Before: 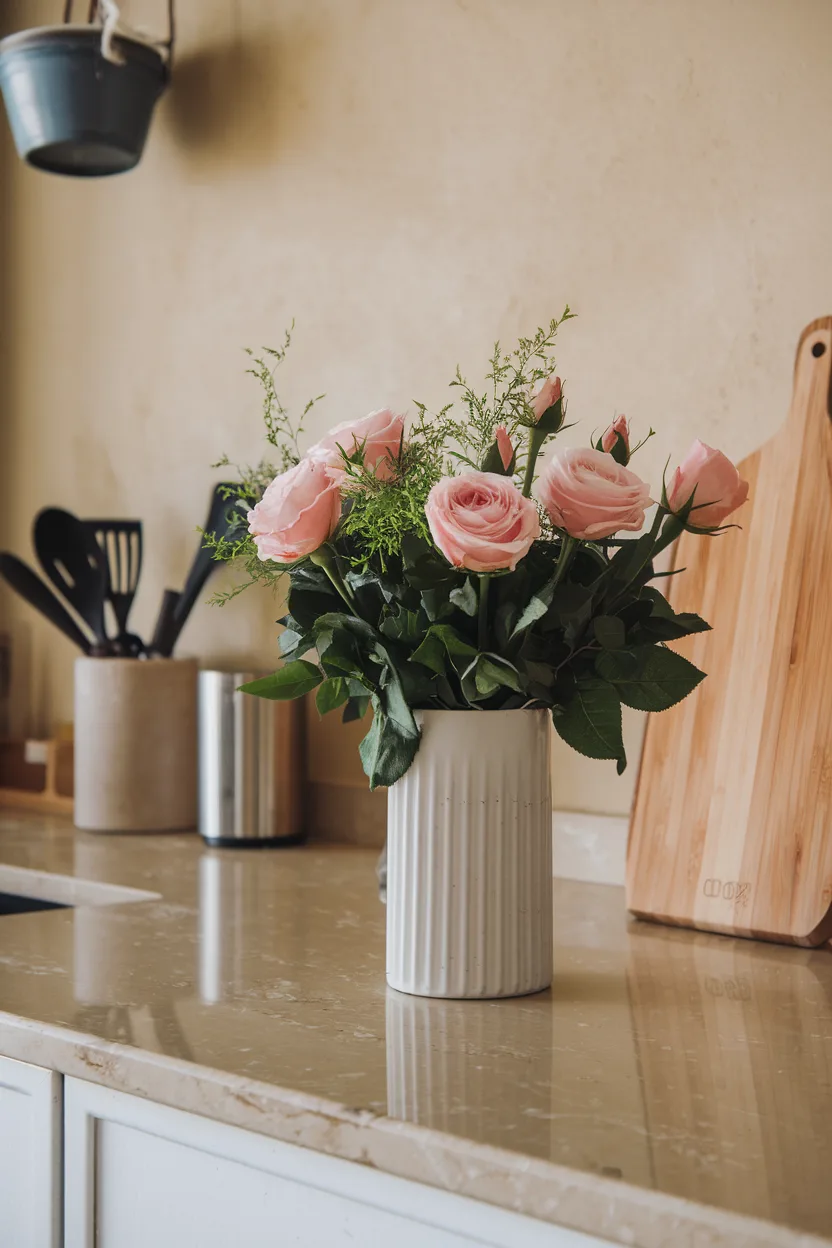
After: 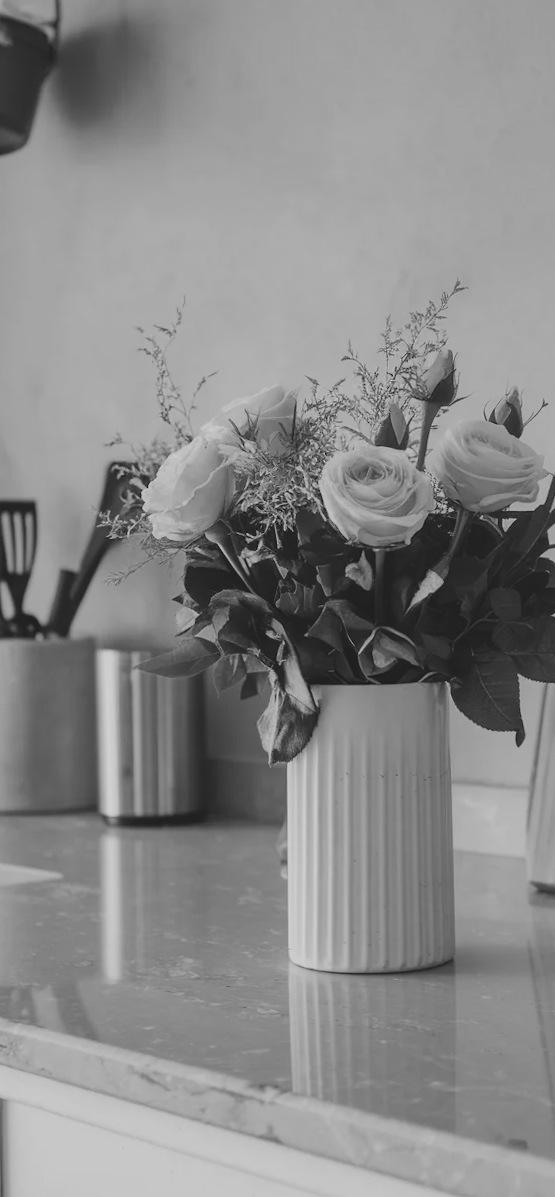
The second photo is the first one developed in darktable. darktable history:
rotate and perspective: rotation -1°, crop left 0.011, crop right 0.989, crop top 0.025, crop bottom 0.975
contrast brightness saturation: contrast -0.26, saturation -0.43
white balance: red 1.127, blue 0.943
color zones: curves: ch0 [(0.002, 0.593) (0.143, 0.417) (0.285, 0.541) (0.455, 0.289) (0.608, 0.327) (0.727, 0.283) (0.869, 0.571) (1, 0.603)]; ch1 [(0, 0) (0.143, 0) (0.286, 0) (0.429, 0) (0.571, 0) (0.714, 0) (0.857, 0)]
velvia: strength 15%
crop and rotate: left 12.673%, right 20.66%
graduated density: density 0.38 EV, hardness 21%, rotation -6.11°, saturation 32%
tone curve: curves: ch0 [(0, 0) (0.003, 0.018) (0.011, 0.019) (0.025, 0.024) (0.044, 0.037) (0.069, 0.053) (0.1, 0.075) (0.136, 0.105) (0.177, 0.136) (0.224, 0.179) (0.277, 0.244) (0.335, 0.319) (0.399, 0.4) (0.468, 0.495) (0.543, 0.58) (0.623, 0.671) (0.709, 0.757) (0.801, 0.838) (0.898, 0.913) (1, 1)], preserve colors none
